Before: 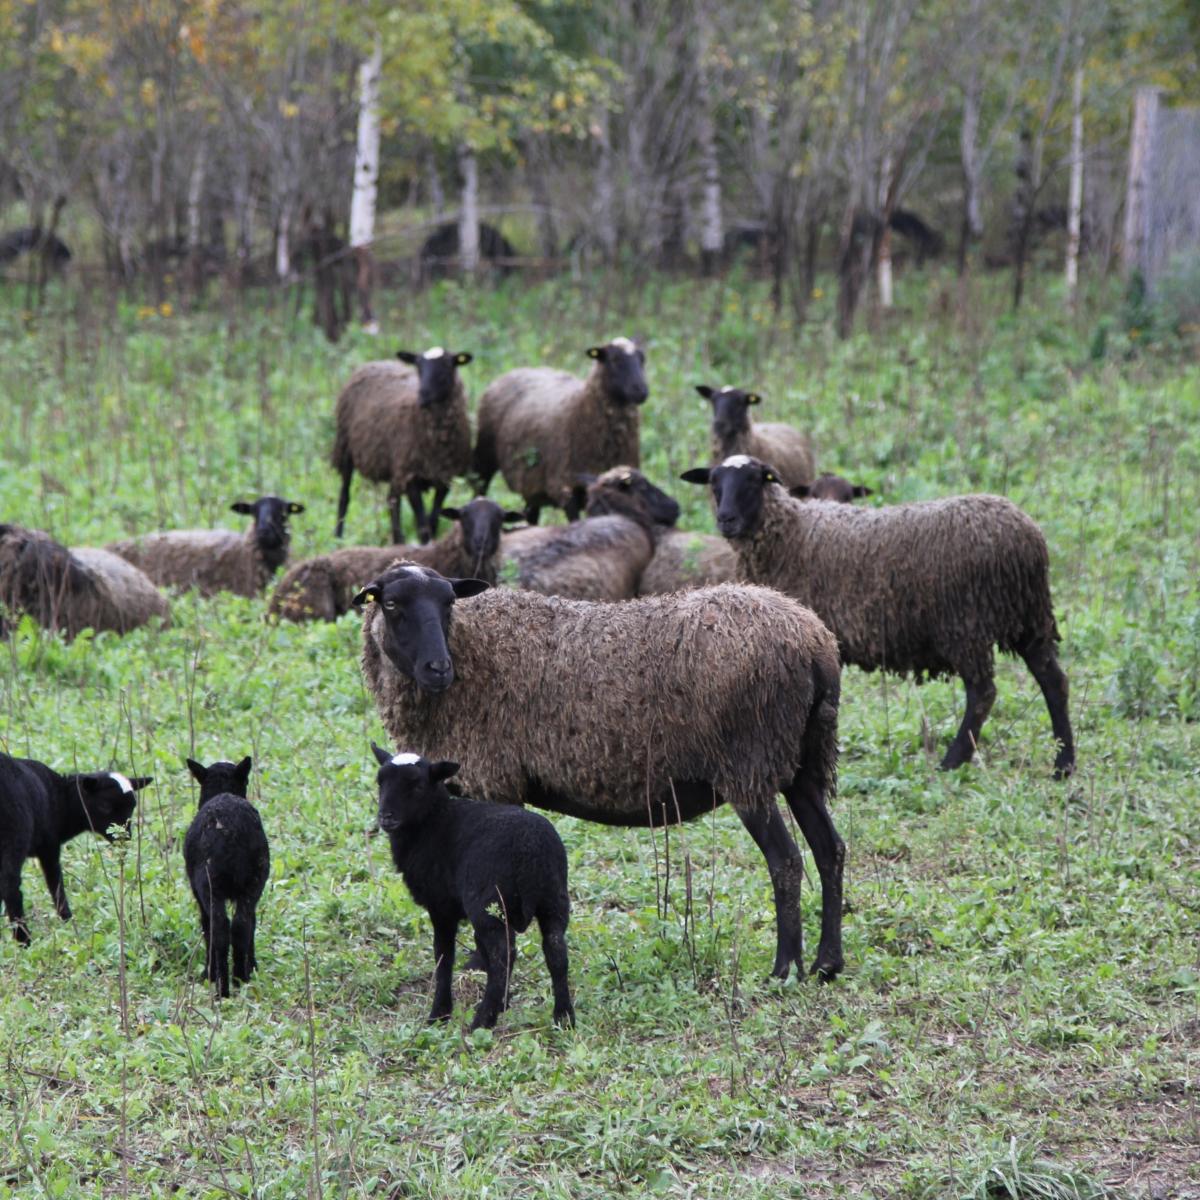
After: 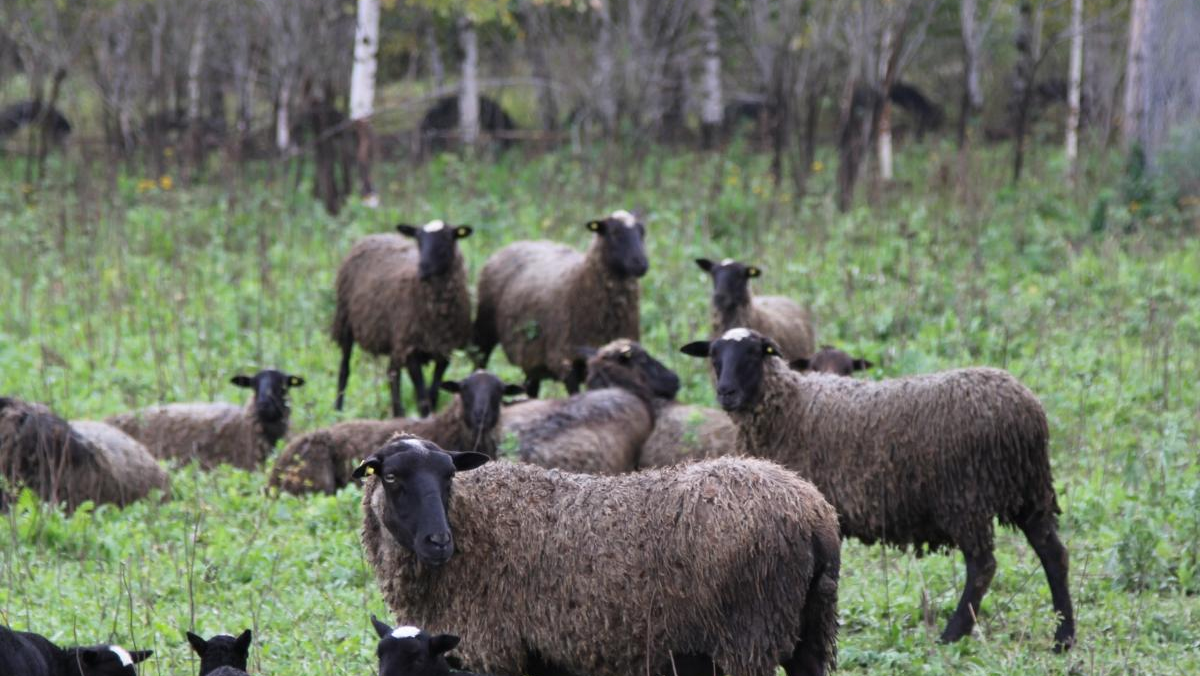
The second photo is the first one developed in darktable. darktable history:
crop and rotate: top 10.608%, bottom 33.059%
